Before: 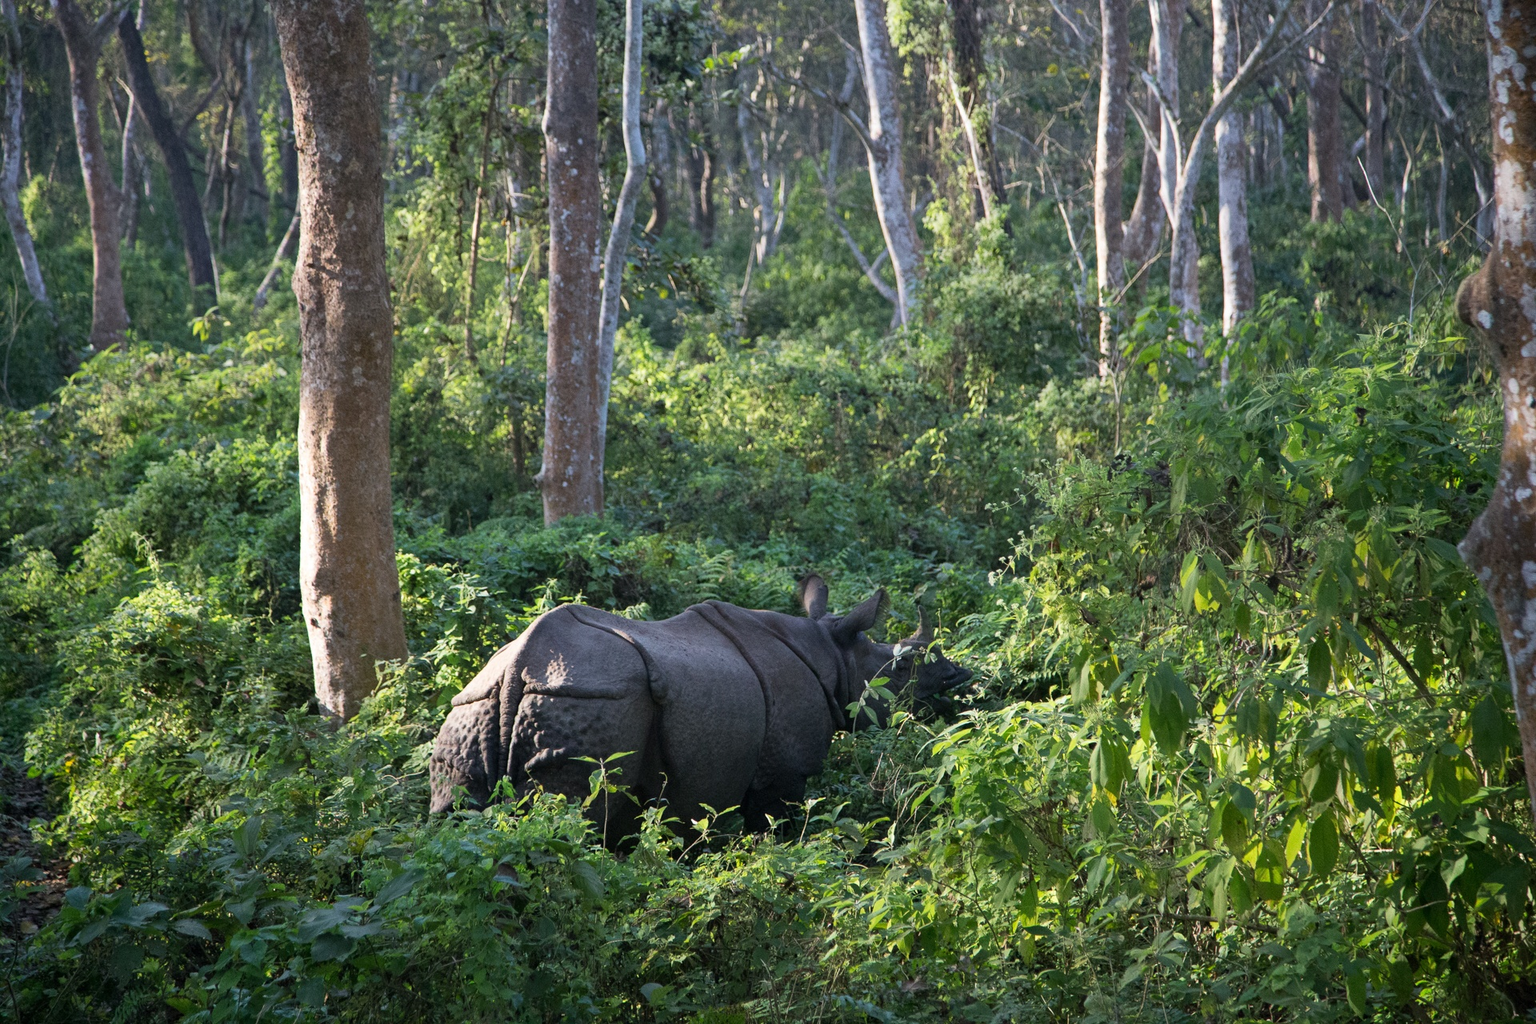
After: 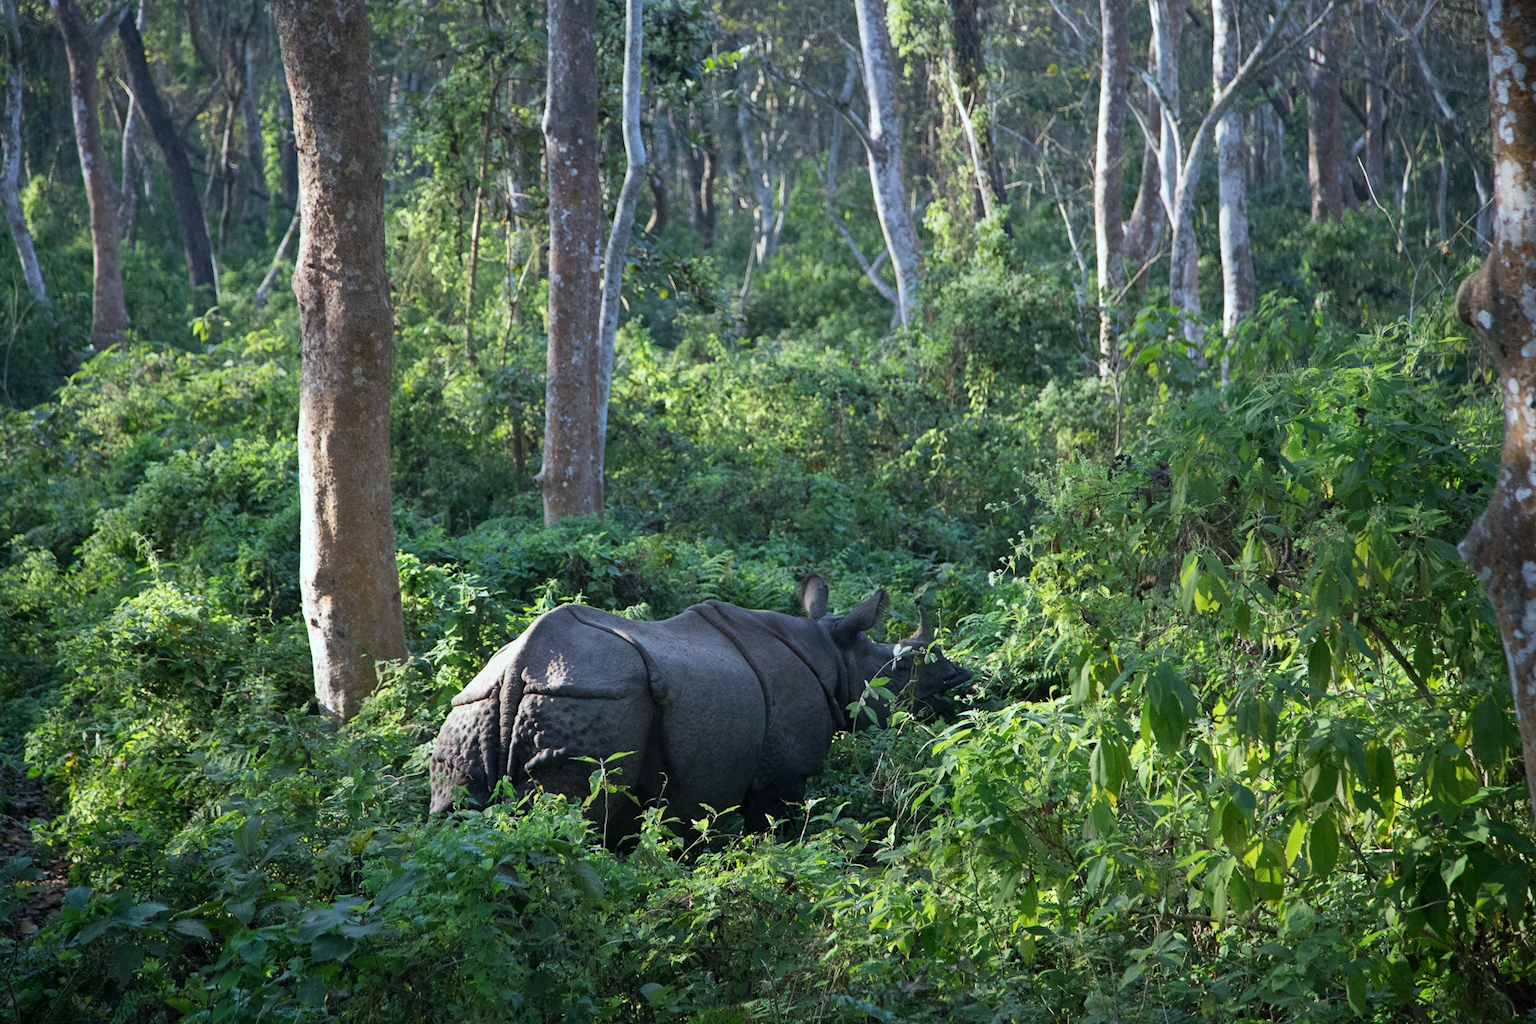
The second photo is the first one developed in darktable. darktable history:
color calibration: illuminant Planckian (black body), adaptation linear Bradford (ICC v4), x 0.361, y 0.366, temperature 4483.41 K
